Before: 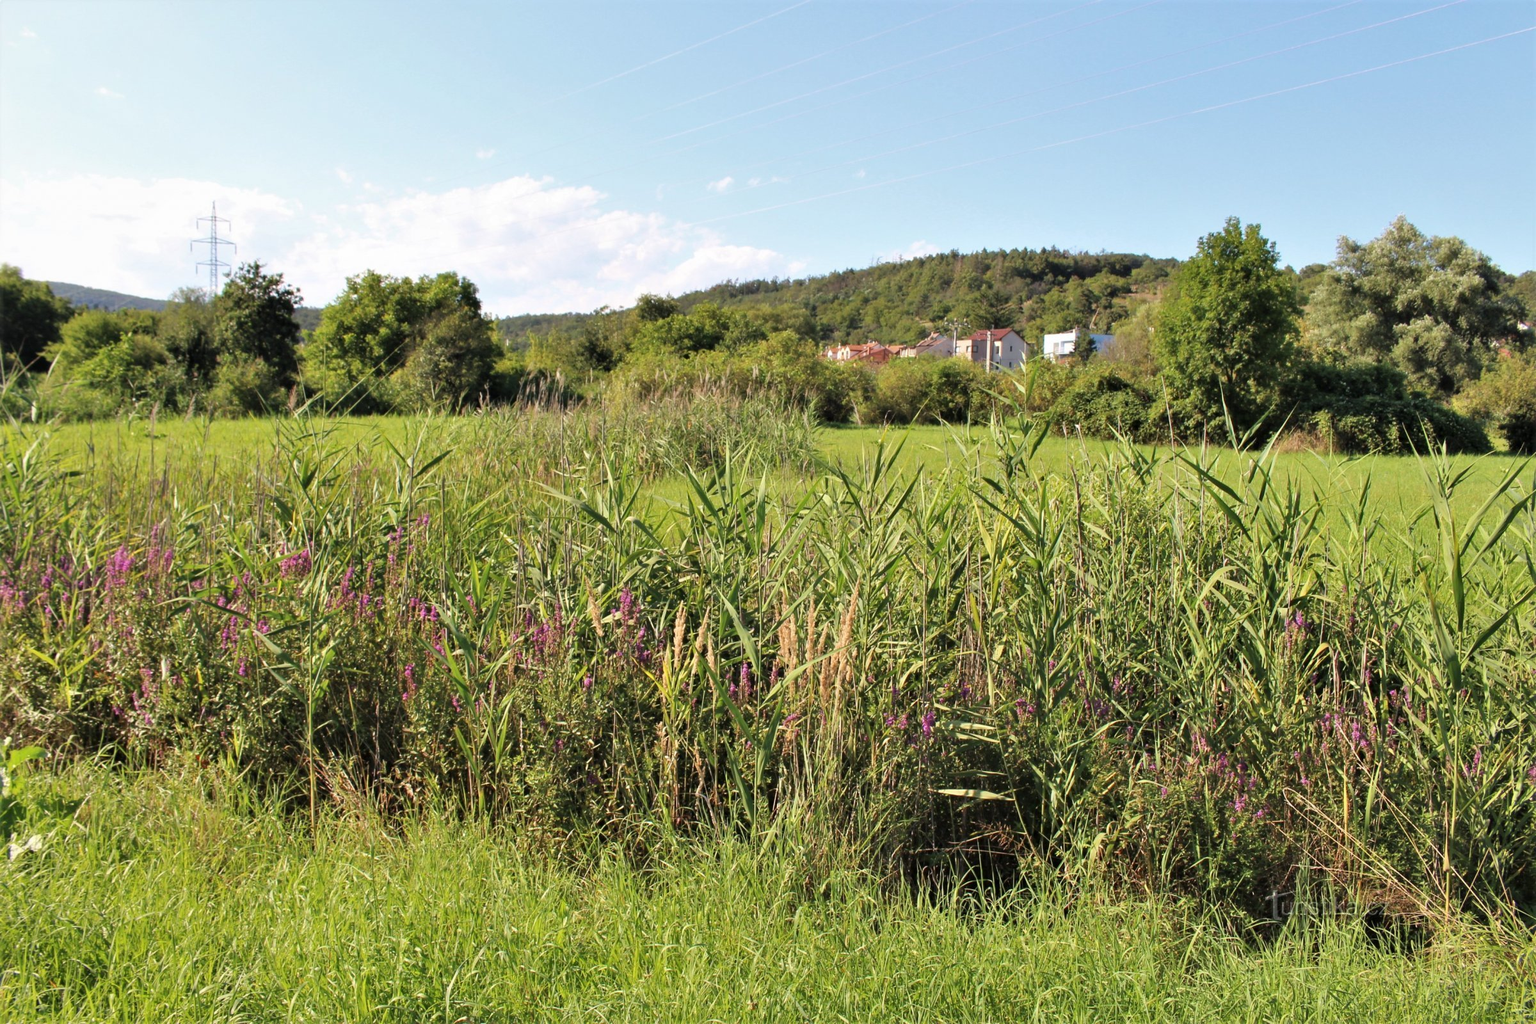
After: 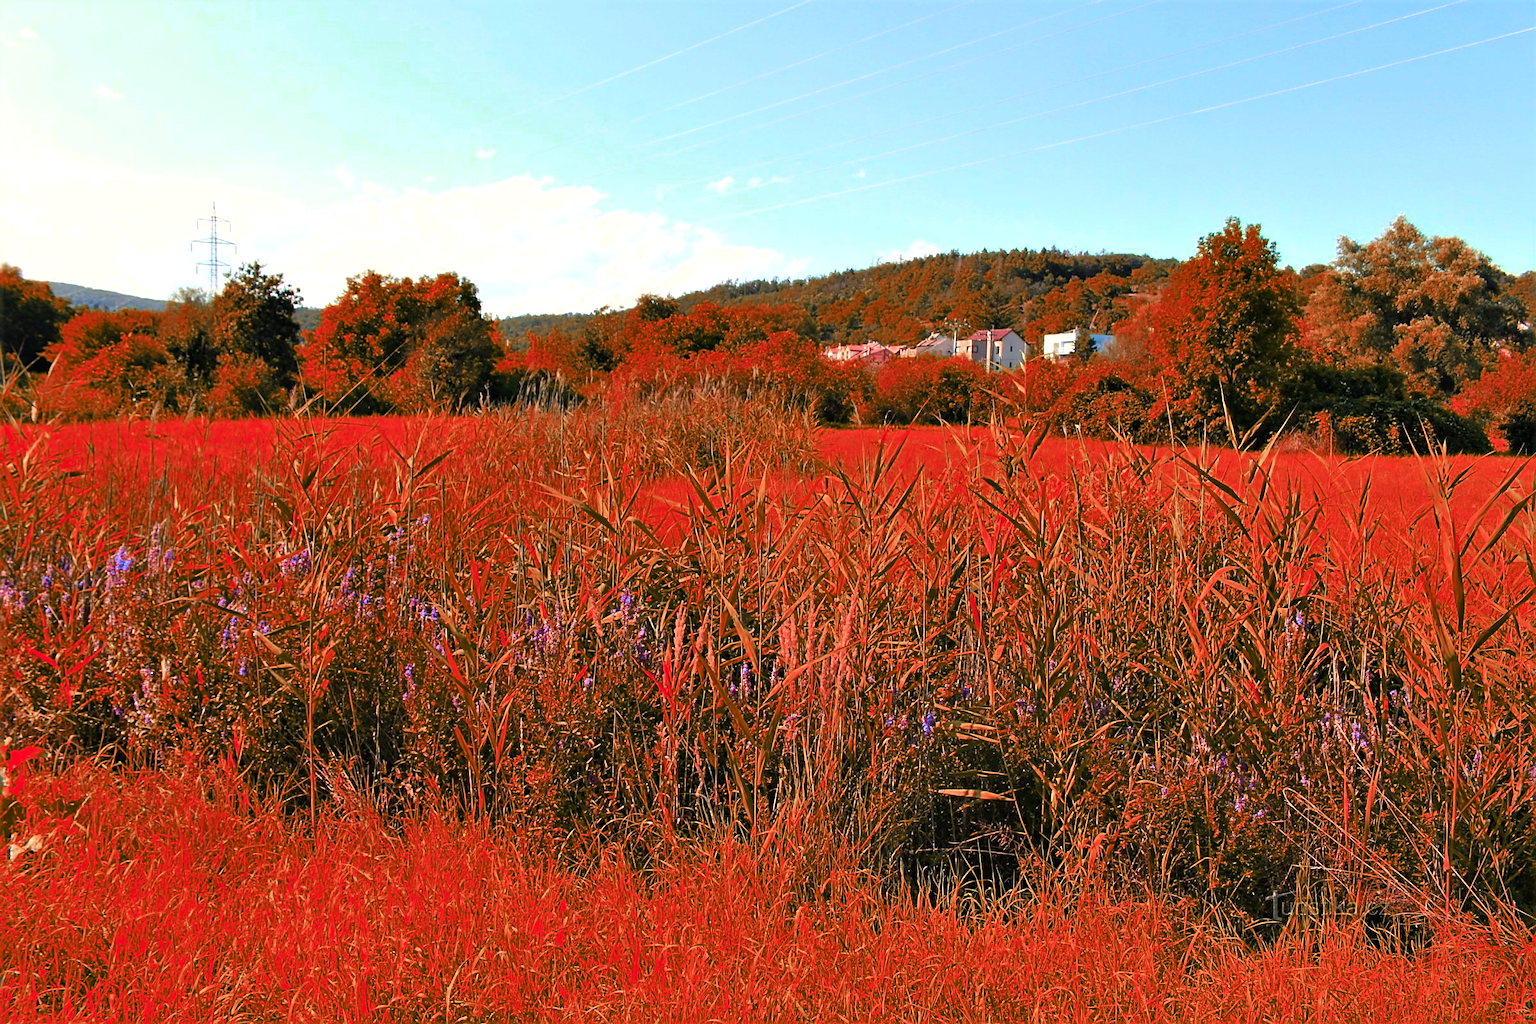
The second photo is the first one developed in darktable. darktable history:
color zones: curves: ch0 [(0.006, 0.385) (0.143, 0.563) (0.243, 0.321) (0.352, 0.464) (0.516, 0.456) (0.625, 0.5) (0.75, 0.5) (0.875, 0.5)]; ch1 [(0, 0.5) (0.134, 0.504) (0.246, 0.463) (0.421, 0.515) (0.5, 0.56) (0.625, 0.5) (0.75, 0.5) (0.875, 0.5)]; ch2 [(0, 0.5) (0.131, 0.426) (0.307, 0.289) (0.38, 0.188) (0.513, 0.216) (0.625, 0.548) (0.75, 0.468) (0.838, 0.396) (0.971, 0.311)]
sharpen: on, module defaults
color balance rgb: highlights gain › luminance 6.548%, highlights gain › chroma 2.583%, highlights gain › hue 92.43°, perceptual saturation grading › global saturation 29.443%, global vibrance 35.241%, contrast 9.716%
